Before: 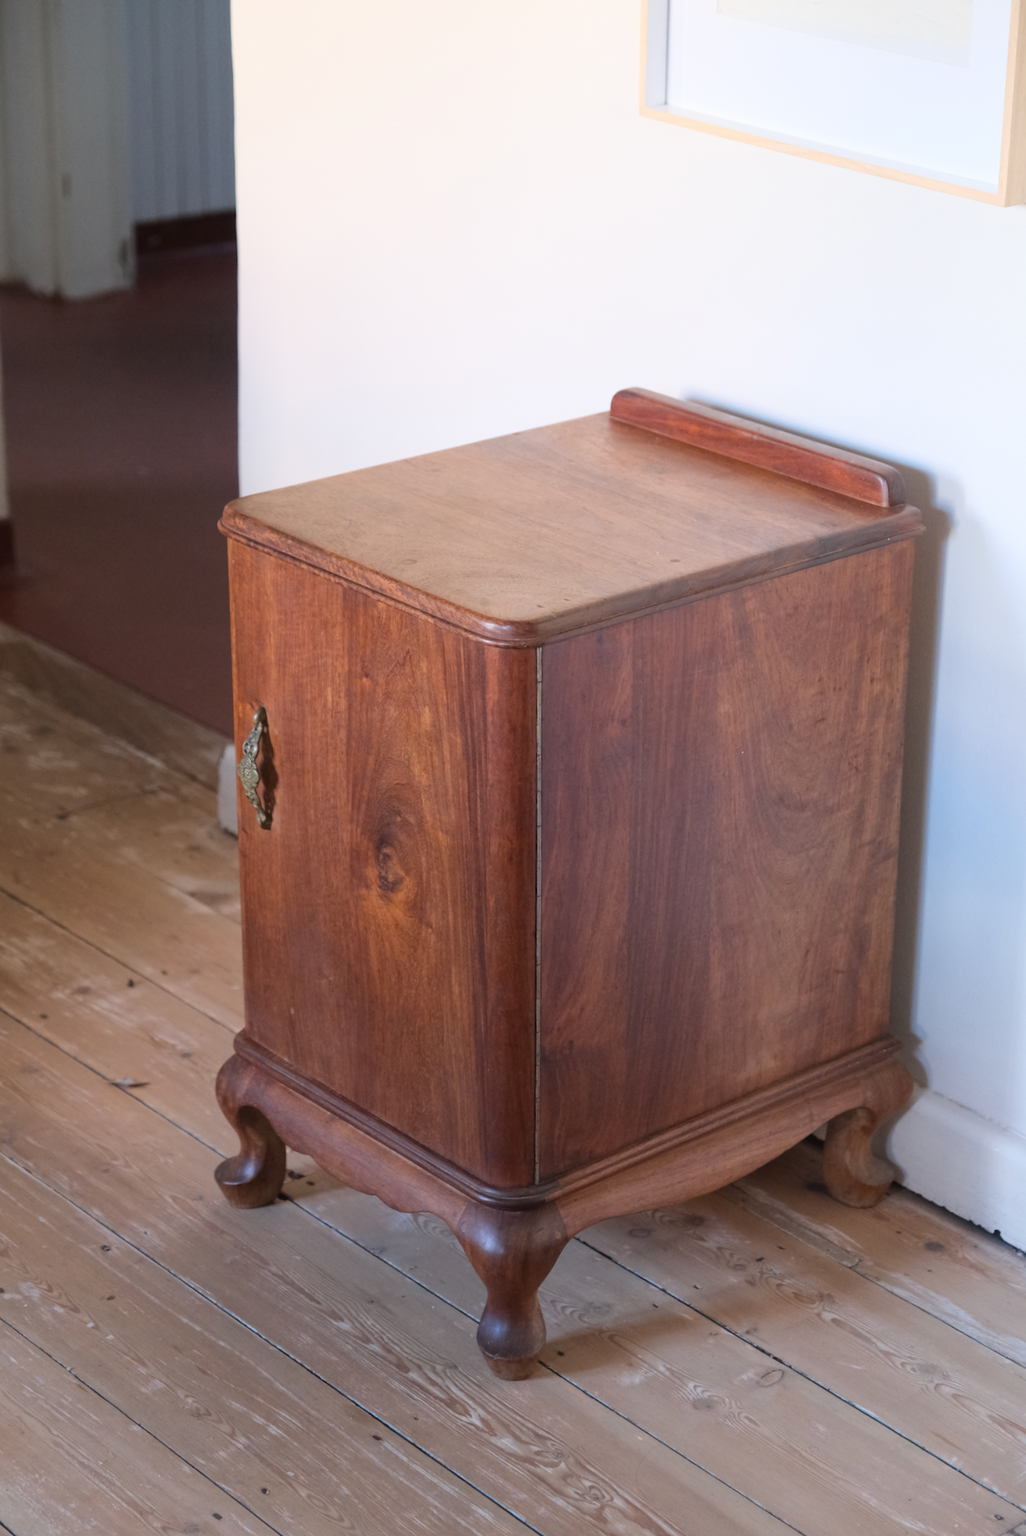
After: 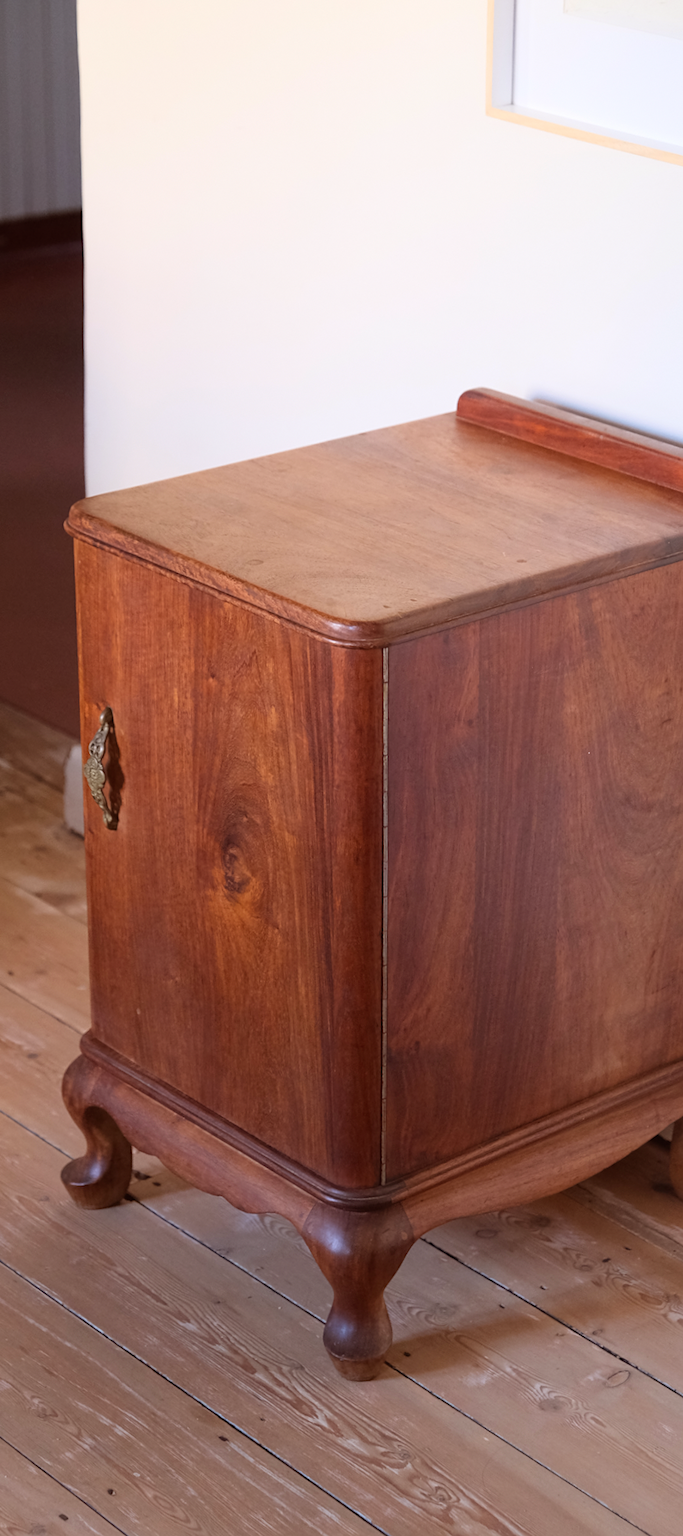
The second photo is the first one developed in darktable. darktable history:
rgb levels: mode RGB, independent channels, levels [[0, 0.5, 1], [0, 0.521, 1], [0, 0.536, 1]]
sharpen: amount 0.2
crop and rotate: left 15.055%, right 18.278%
